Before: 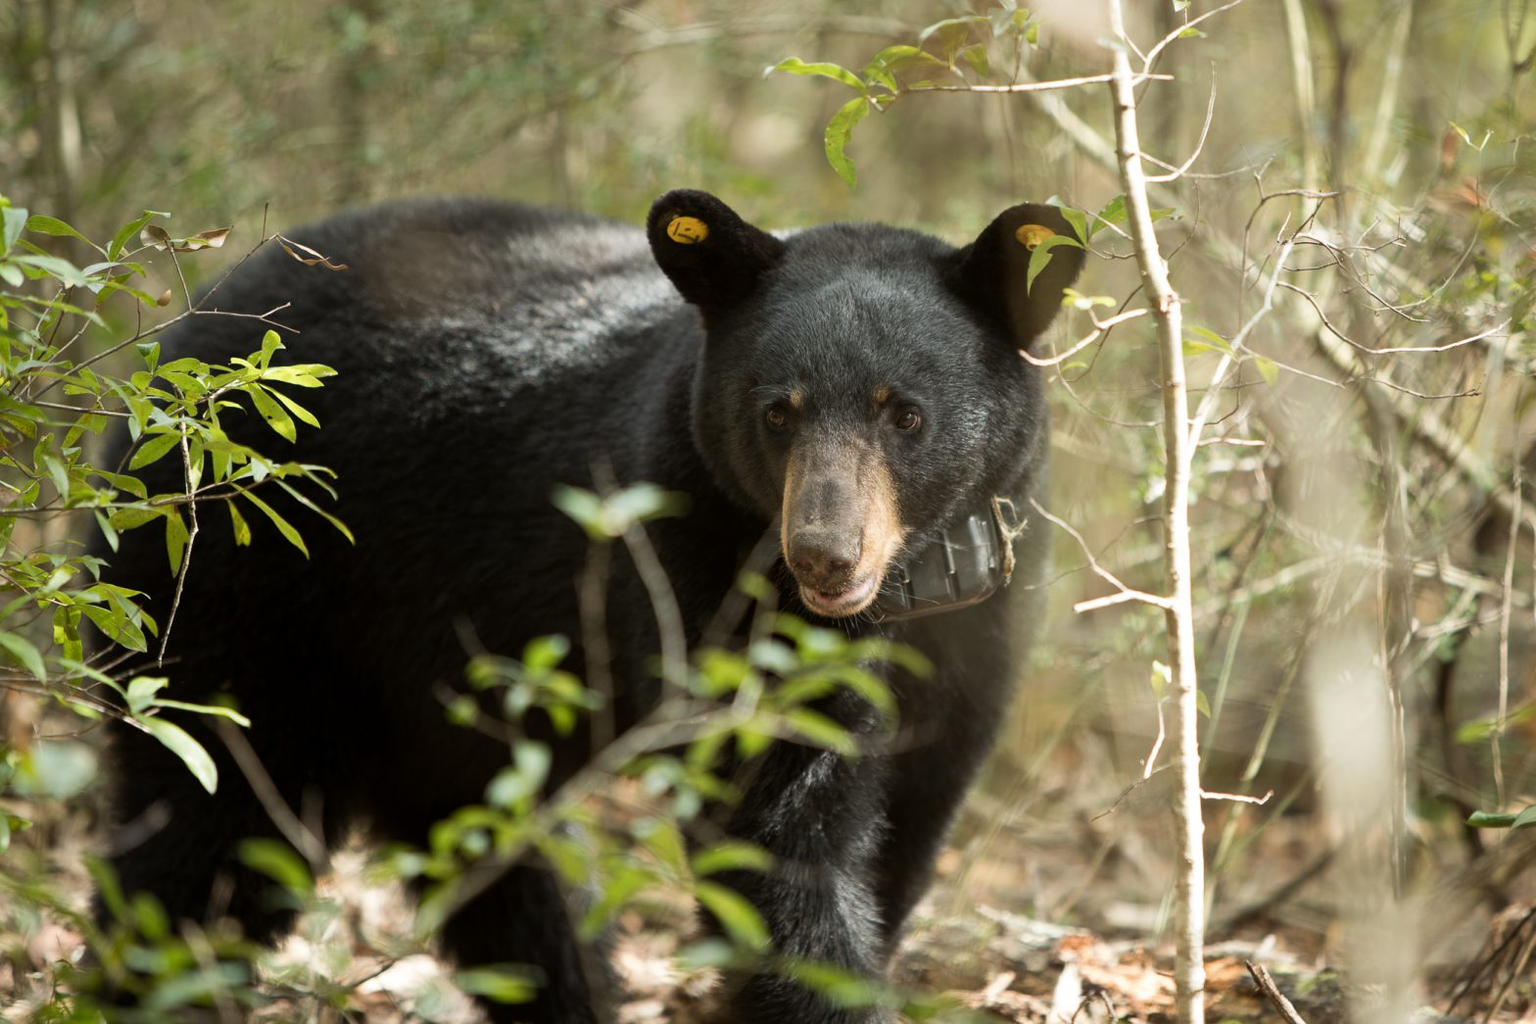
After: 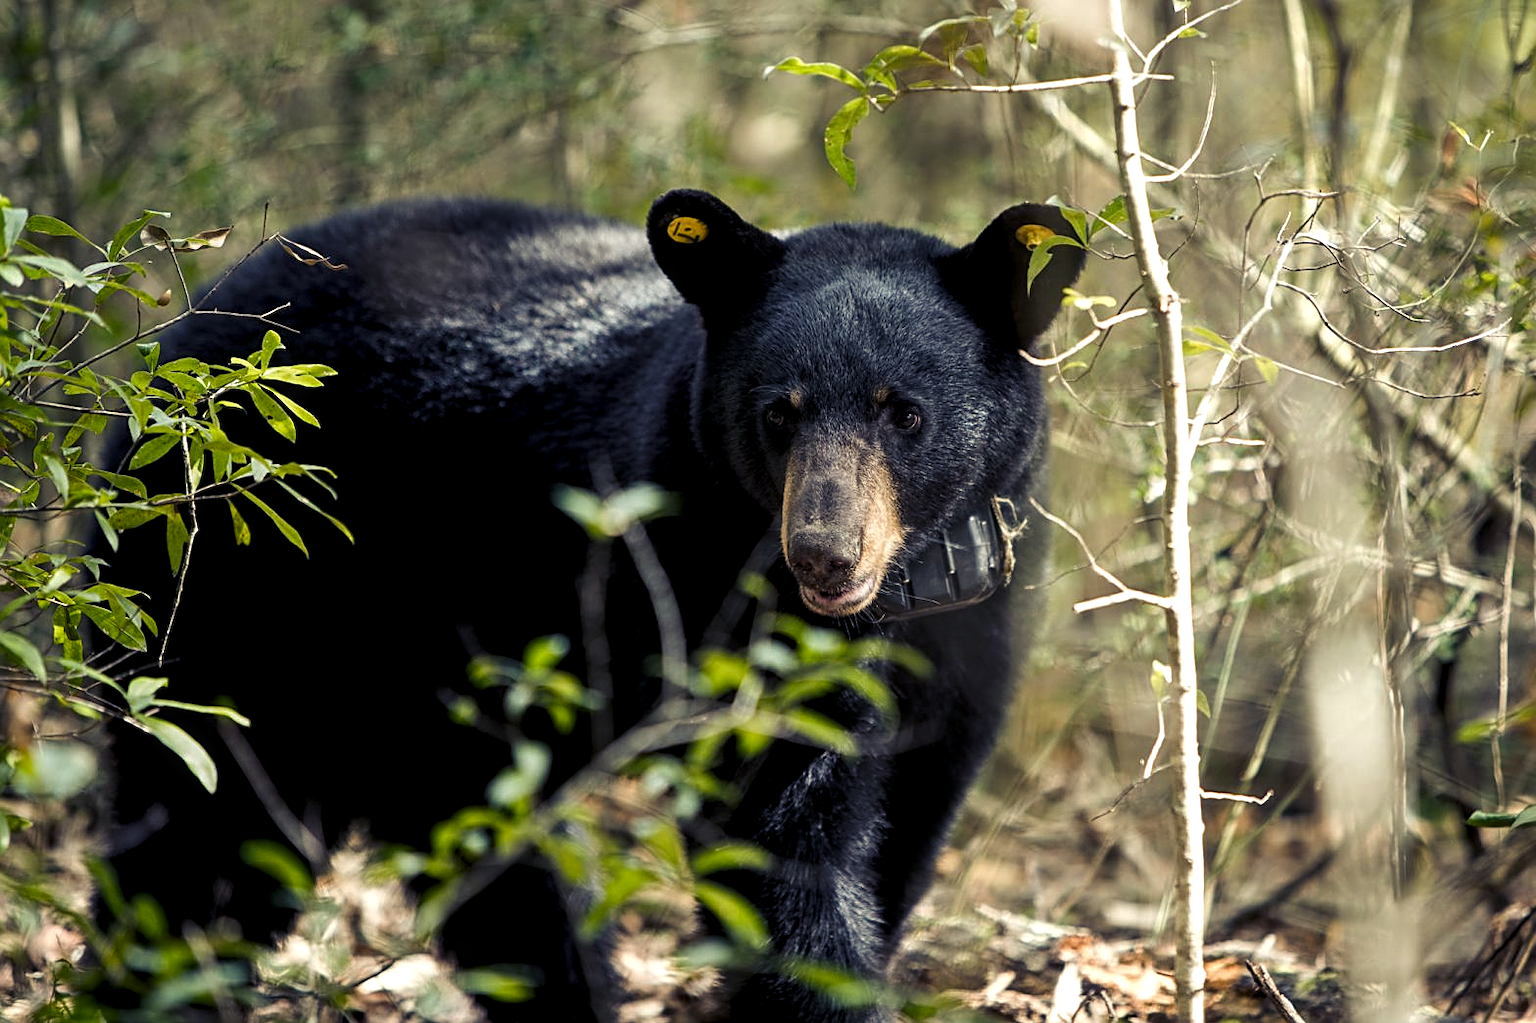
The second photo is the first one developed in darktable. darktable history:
levels: levels [0.029, 0.545, 0.971]
rgb levels: preserve colors max RGB
local contrast: on, module defaults
color balance rgb: shadows lift › luminance -28.76%, shadows lift › chroma 15%, shadows lift › hue 270°, power › chroma 1%, power › hue 255°, highlights gain › luminance 7.14%, highlights gain › chroma 2%, highlights gain › hue 90°, global offset › luminance -0.29%, global offset › hue 260°, perceptual saturation grading › global saturation 20%, perceptual saturation grading › highlights -13.92%, perceptual saturation grading › shadows 50%
sharpen: on, module defaults
